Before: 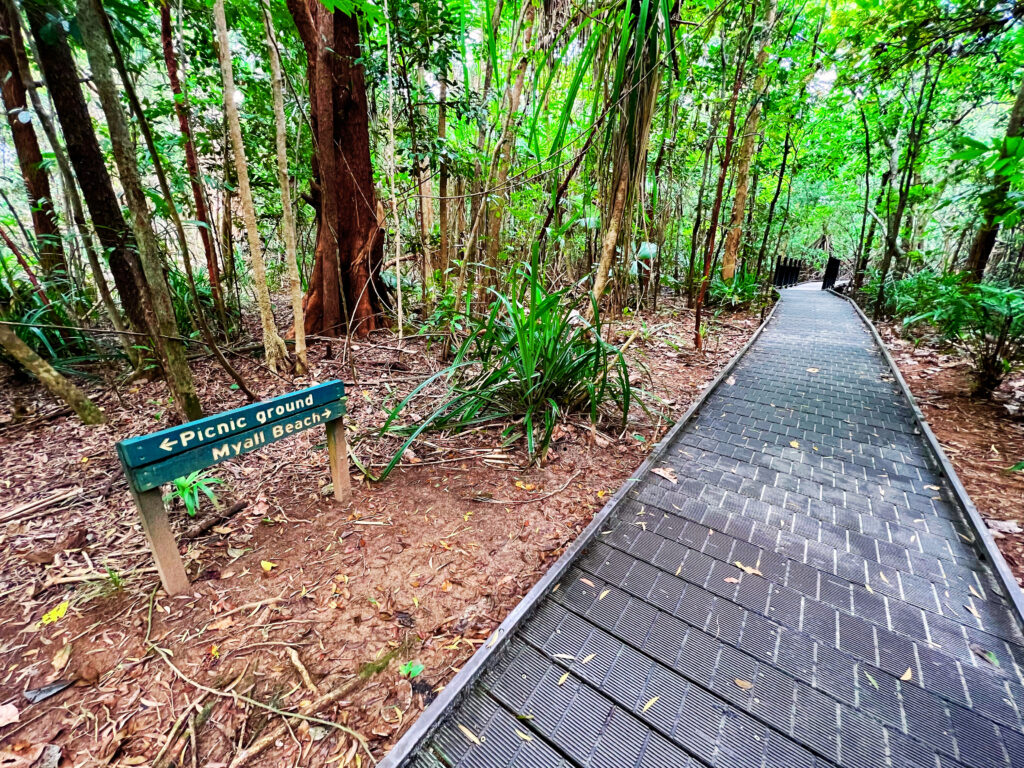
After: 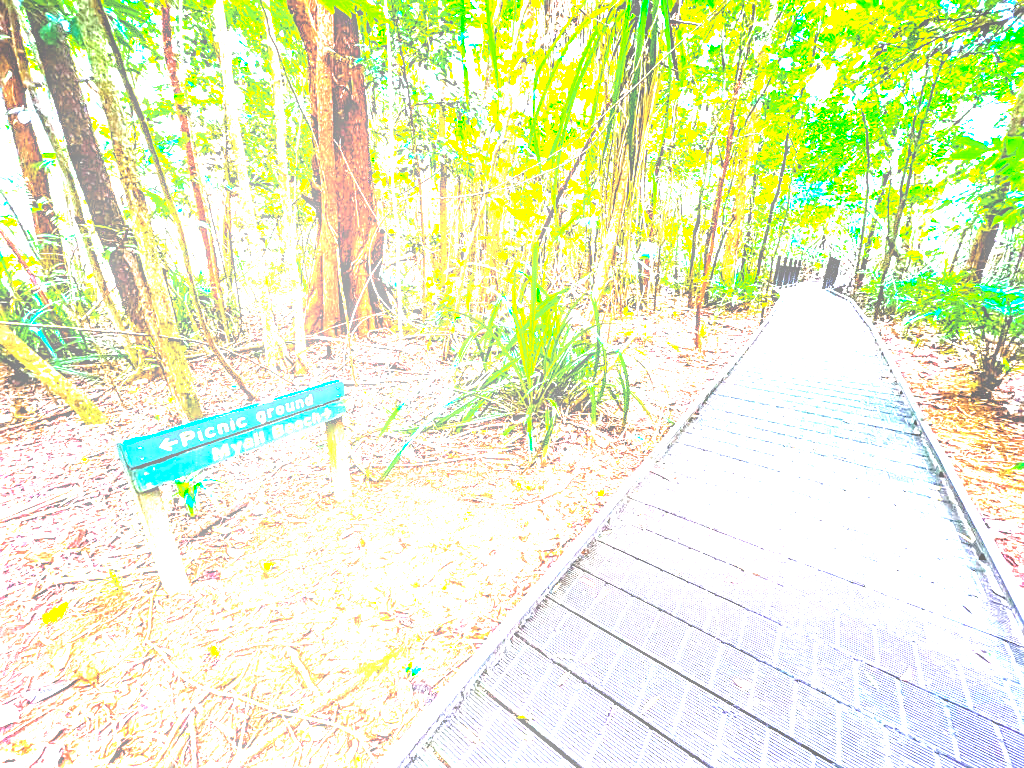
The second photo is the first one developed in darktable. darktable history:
color balance rgb: highlights gain › luminance 17.352%, linear chroma grading › shadows 20.011%, linear chroma grading › highlights 3.615%, linear chroma grading › mid-tones 10.237%, perceptual saturation grading › global saturation 31.225%, perceptual brilliance grading › global brilliance 34.831%, perceptual brilliance grading › highlights 49.314%, perceptual brilliance grading › mid-tones 59.644%, perceptual brilliance grading › shadows 34.864%
sharpen: on, module defaults
local contrast: detail 110%
